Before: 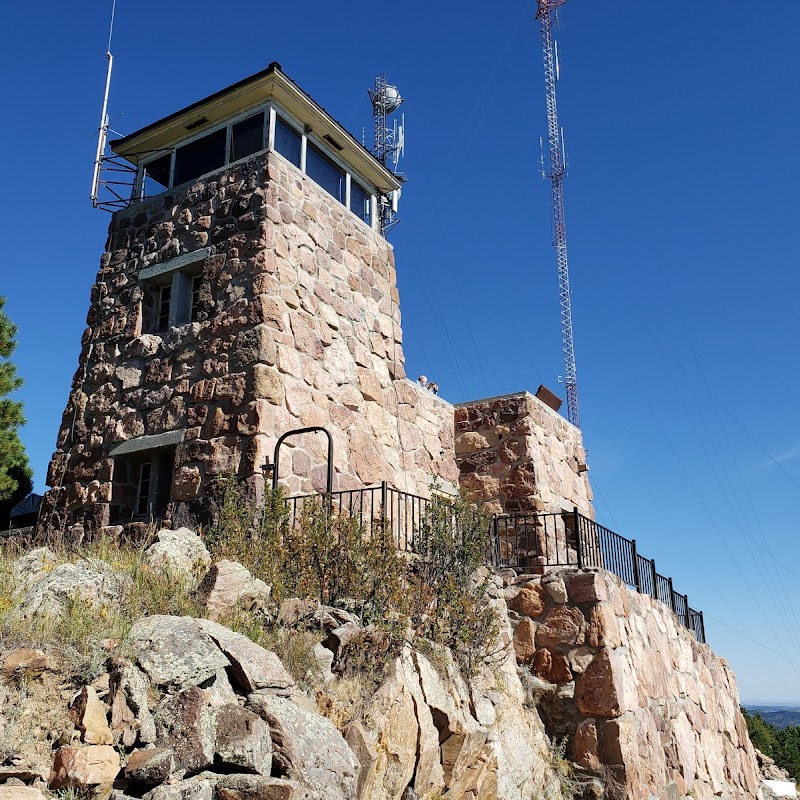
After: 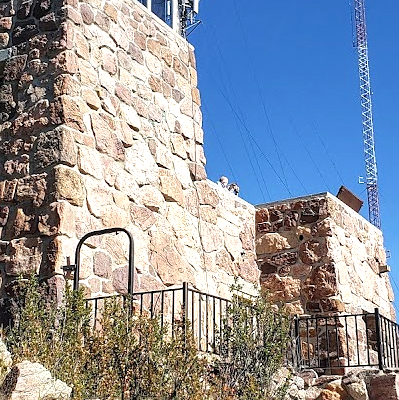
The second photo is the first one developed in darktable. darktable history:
exposure: exposure 0.515 EV, compensate highlight preservation false
sharpen: radius 1, threshold 1
crop: left 25%, top 25%, right 25%, bottom 25%
local contrast: on, module defaults
